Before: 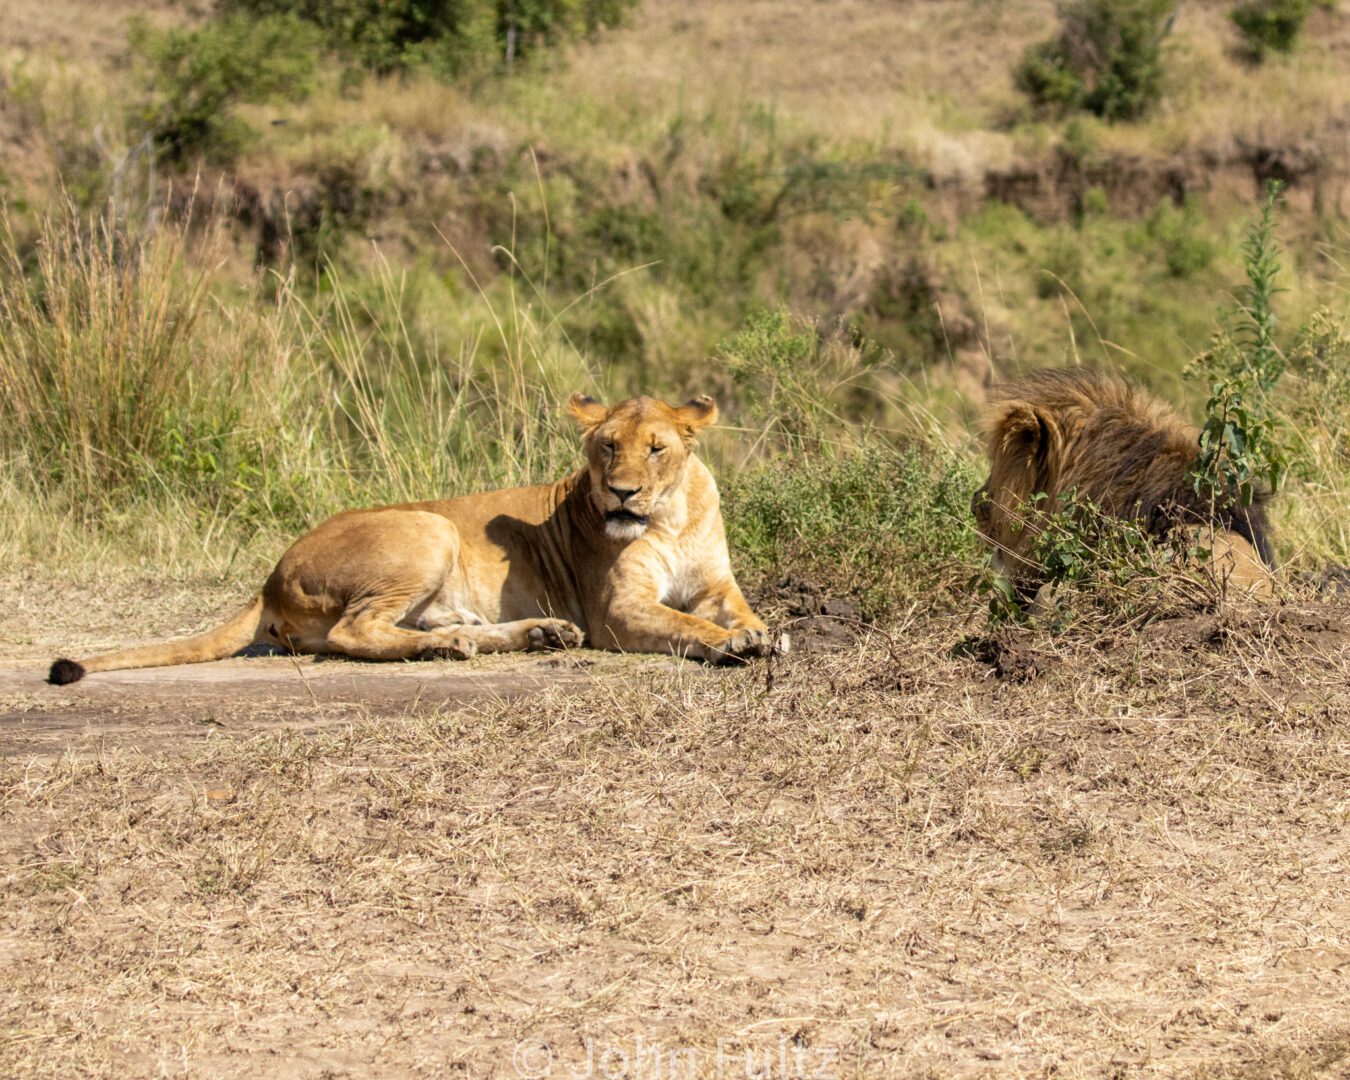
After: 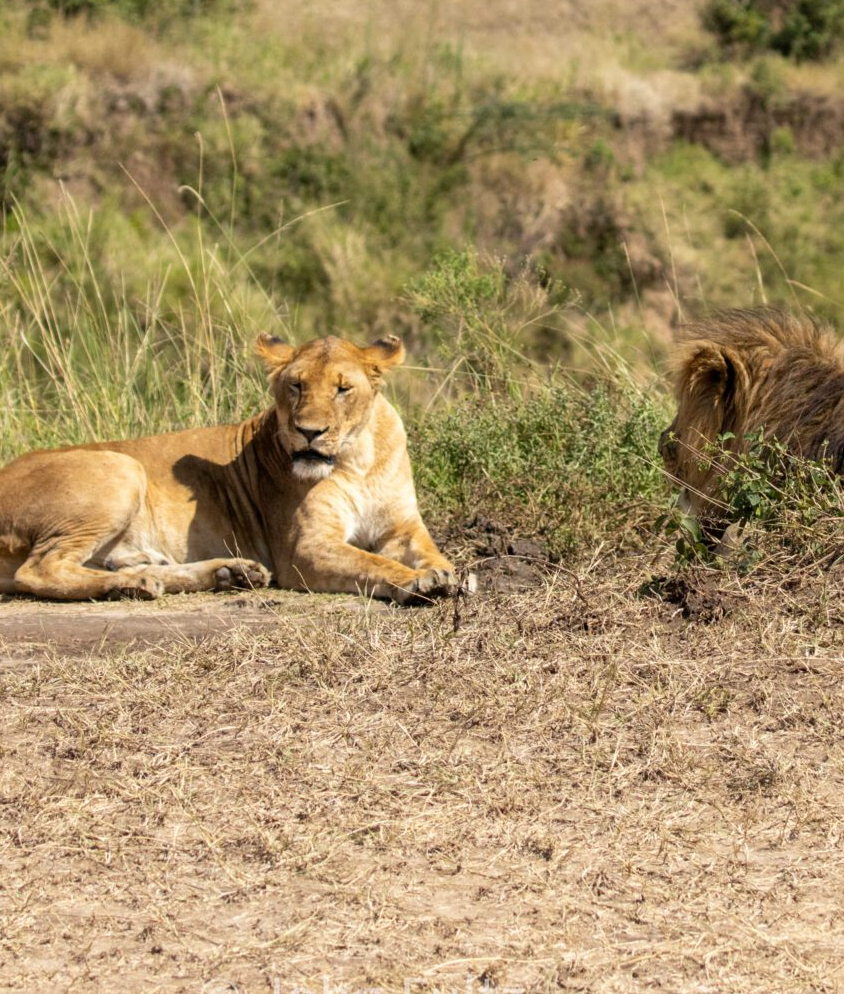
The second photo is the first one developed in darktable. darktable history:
crop and rotate: left 23.198%, top 5.64%, right 14.256%, bottom 2.276%
